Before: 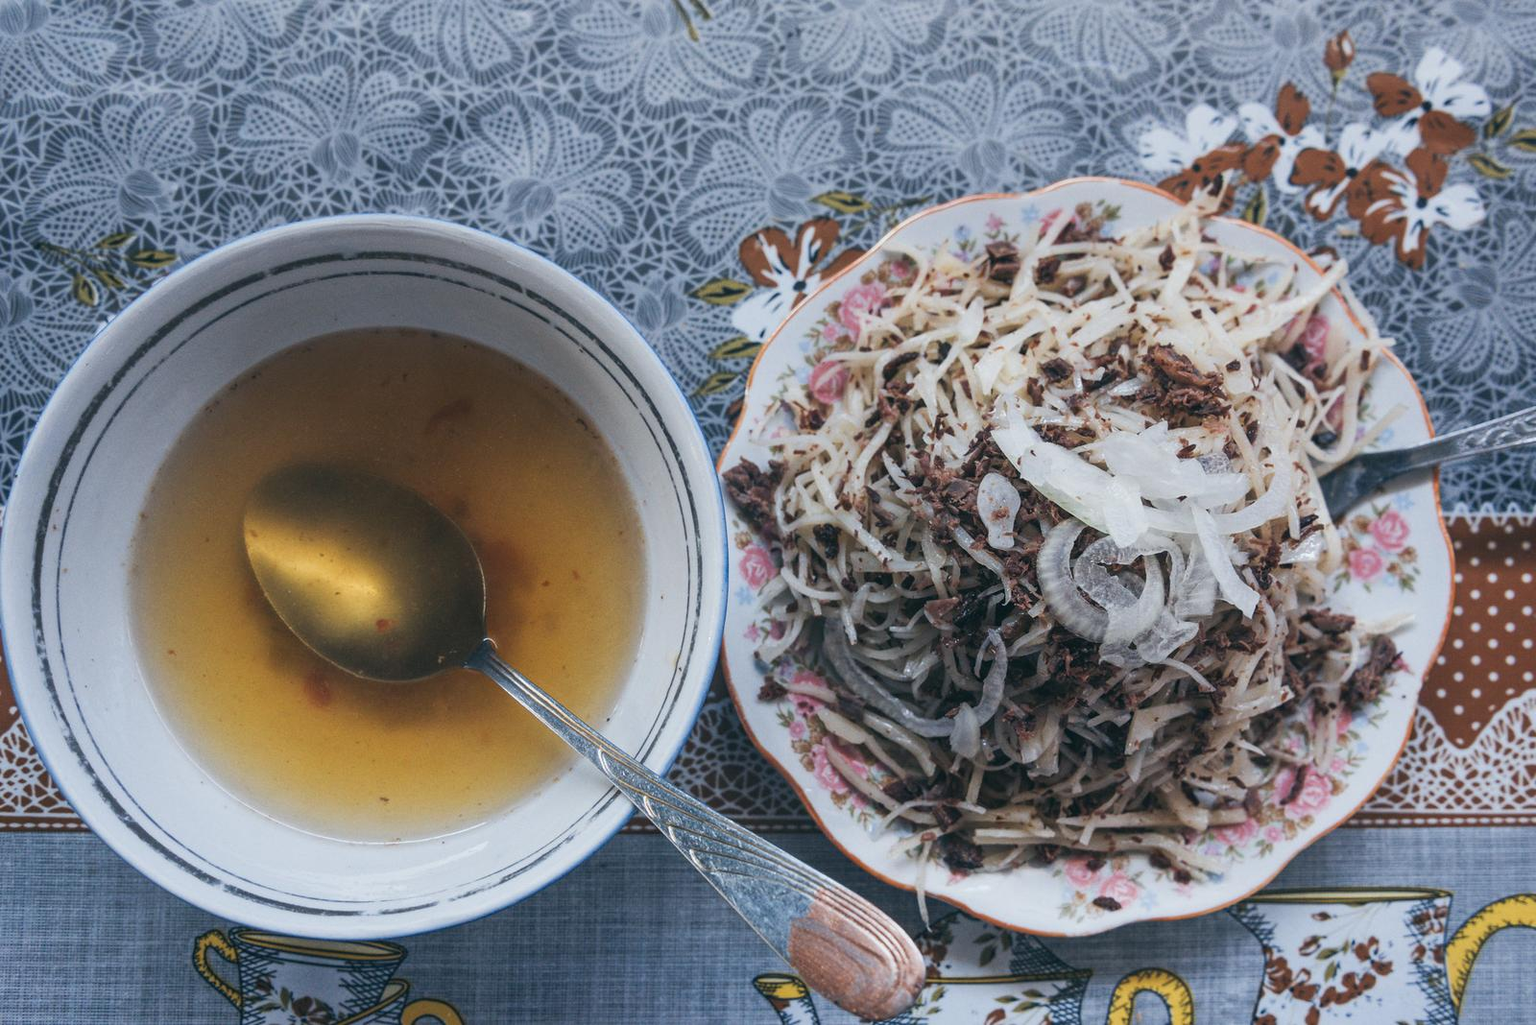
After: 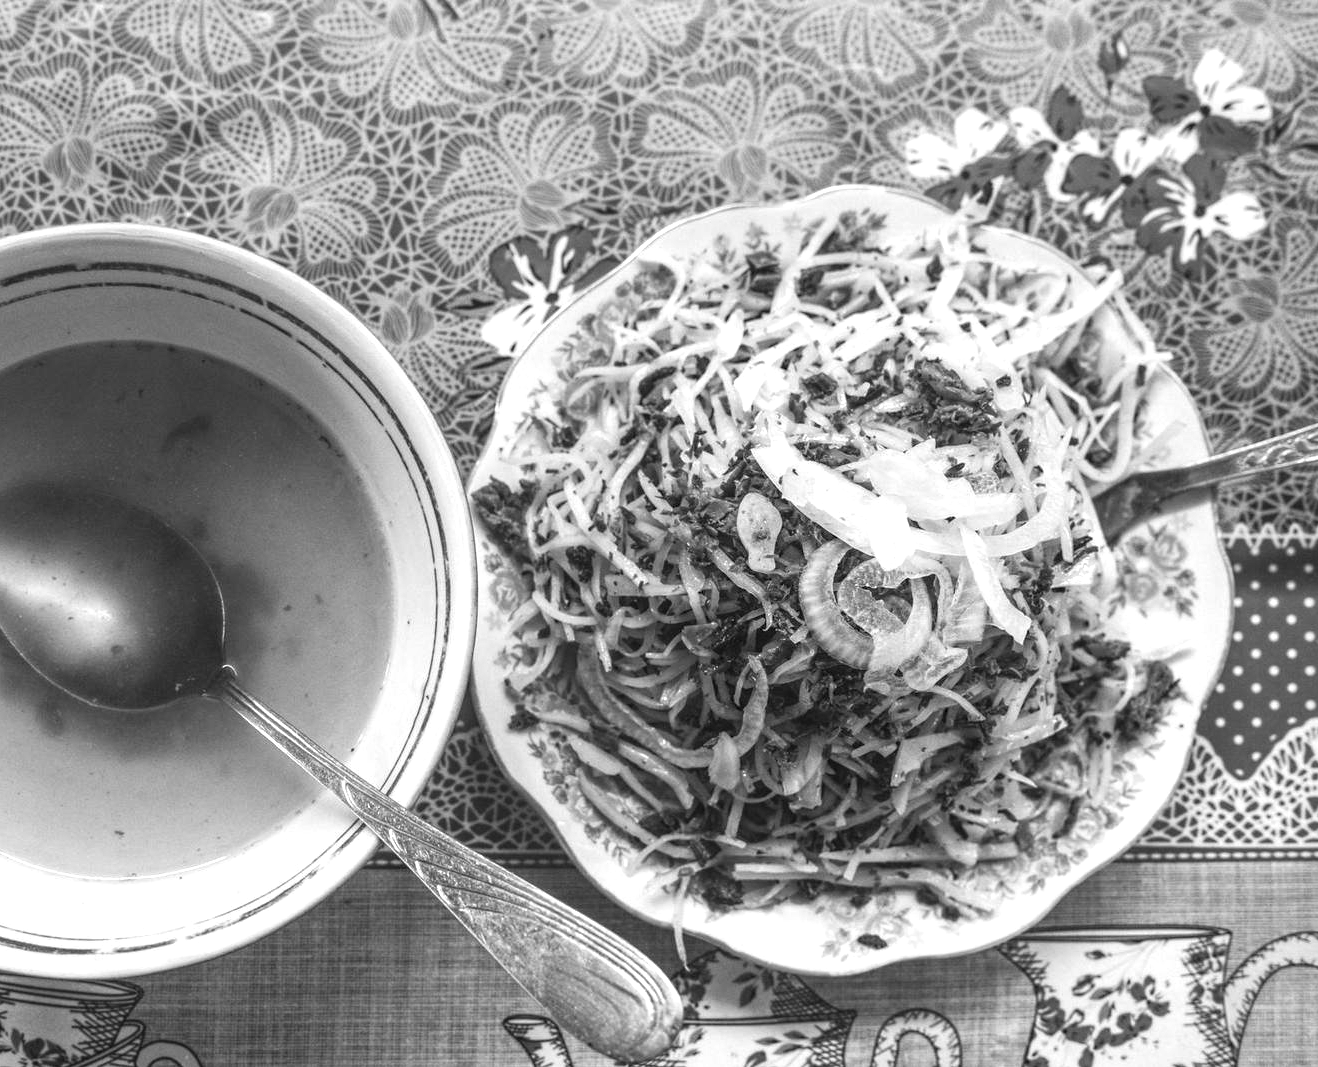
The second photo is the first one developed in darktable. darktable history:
white balance: red 0.978, blue 0.999
local contrast: detail 130%
sharpen: radius 5.325, amount 0.312, threshold 26.433
color correction: highlights a* -15.58, highlights b* 40, shadows a* -40, shadows b* -26.18
exposure: black level correction 0, exposure 0.7 EV, compensate exposure bias true, compensate highlight preservation false
crop: left 17.582%, bottom 0.031%
monochrome: on, module defaults
